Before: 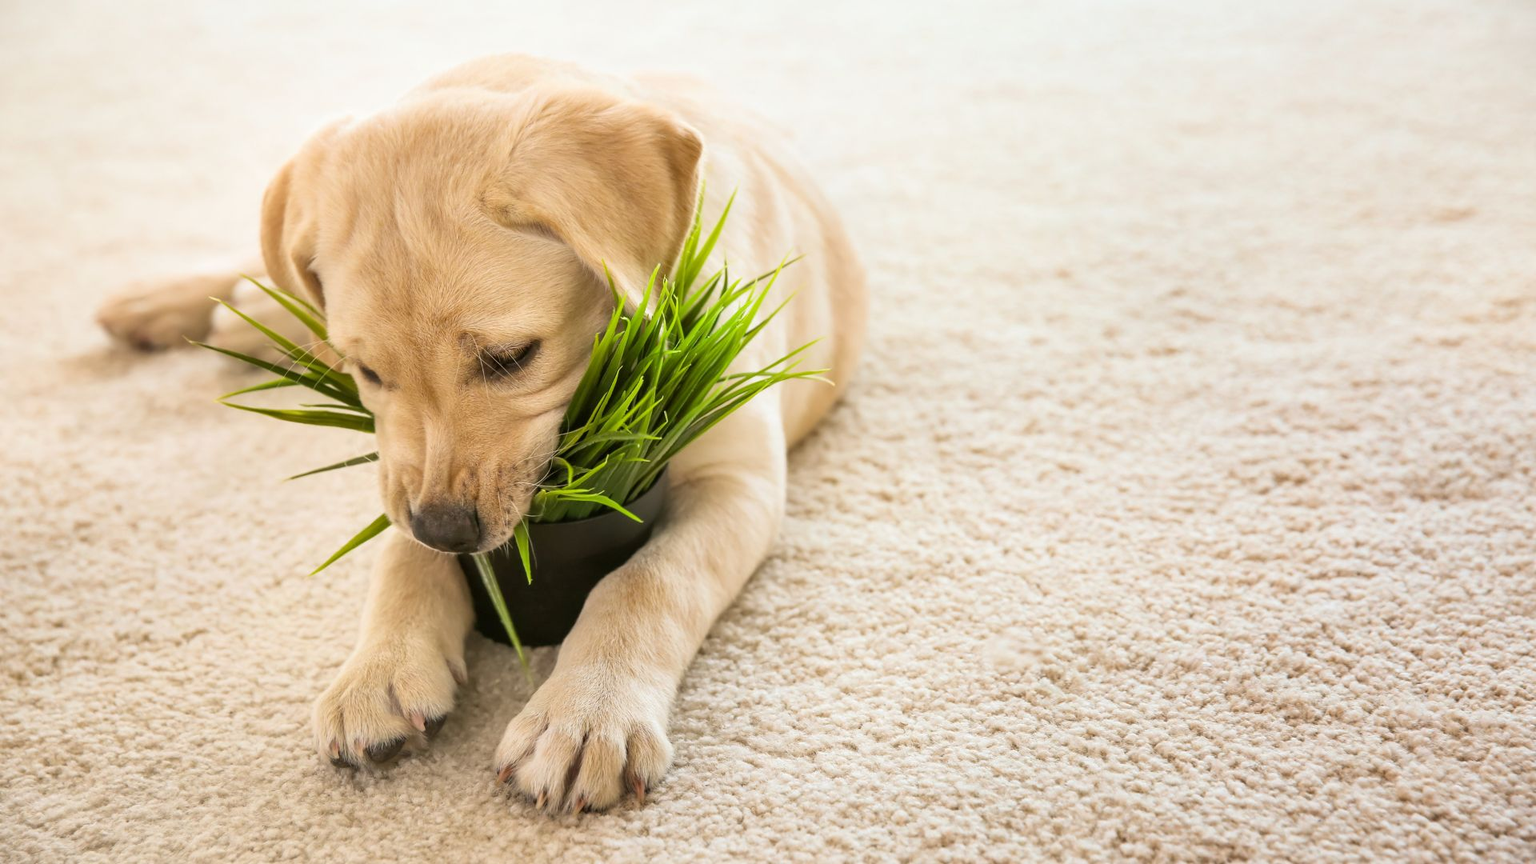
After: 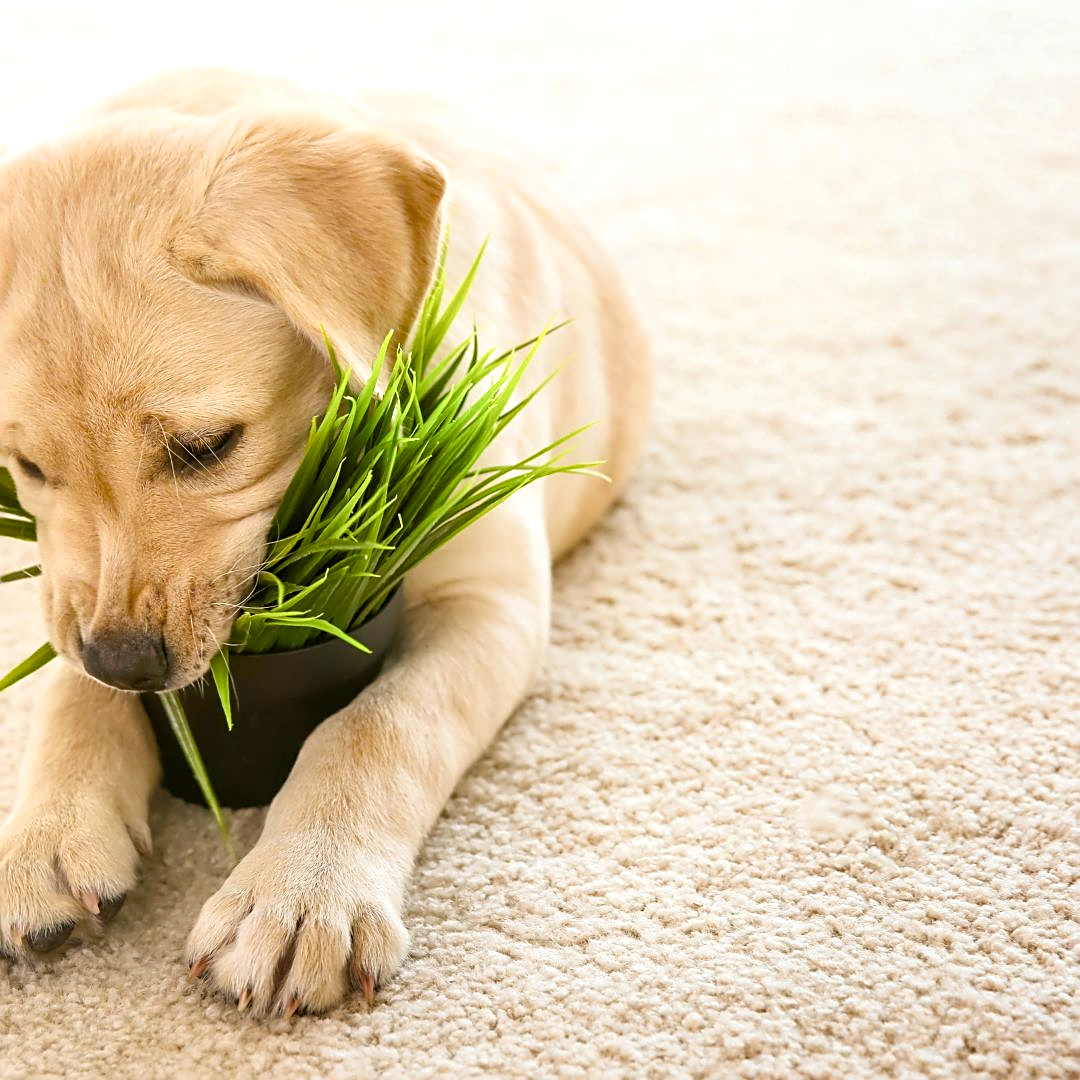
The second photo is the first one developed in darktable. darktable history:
sharpen: on, module defaults
crop and rotate: left 22.516%, right 21.234%
color balance rgb: linear chroma grading › shadows 32%, linear chroma grading › global chroma -2%, linear chroma grading › mid-tones 4%, perceptual saturation grading › global saturation -2%, perceptual saturation grading › highlights -8%, perceptual saturation grading › mid-tones 8%, perceptual saturation grading › shadows 4%, perceptual brilliance grading › highlights 8%, perceptual brilliance grading › mid-tones 4%, perceptual brilliance grading › shadows 2%, global vibrance 16%, saturation formula JzAzBz (2021)
